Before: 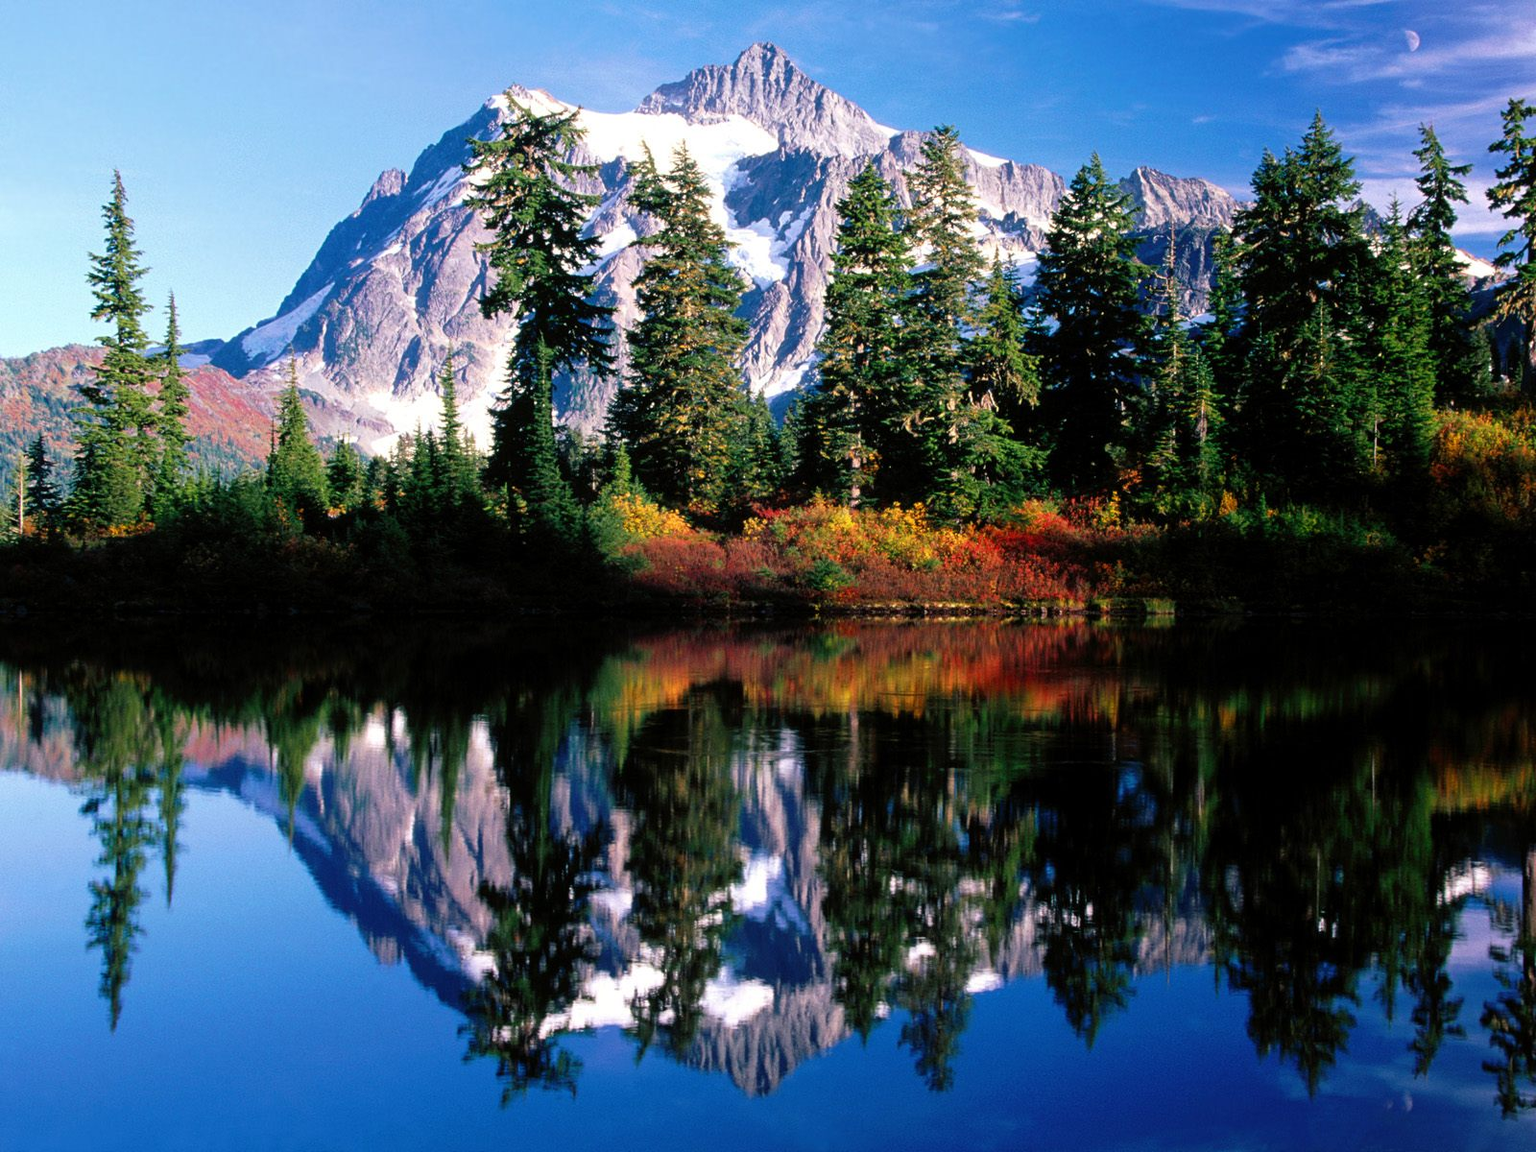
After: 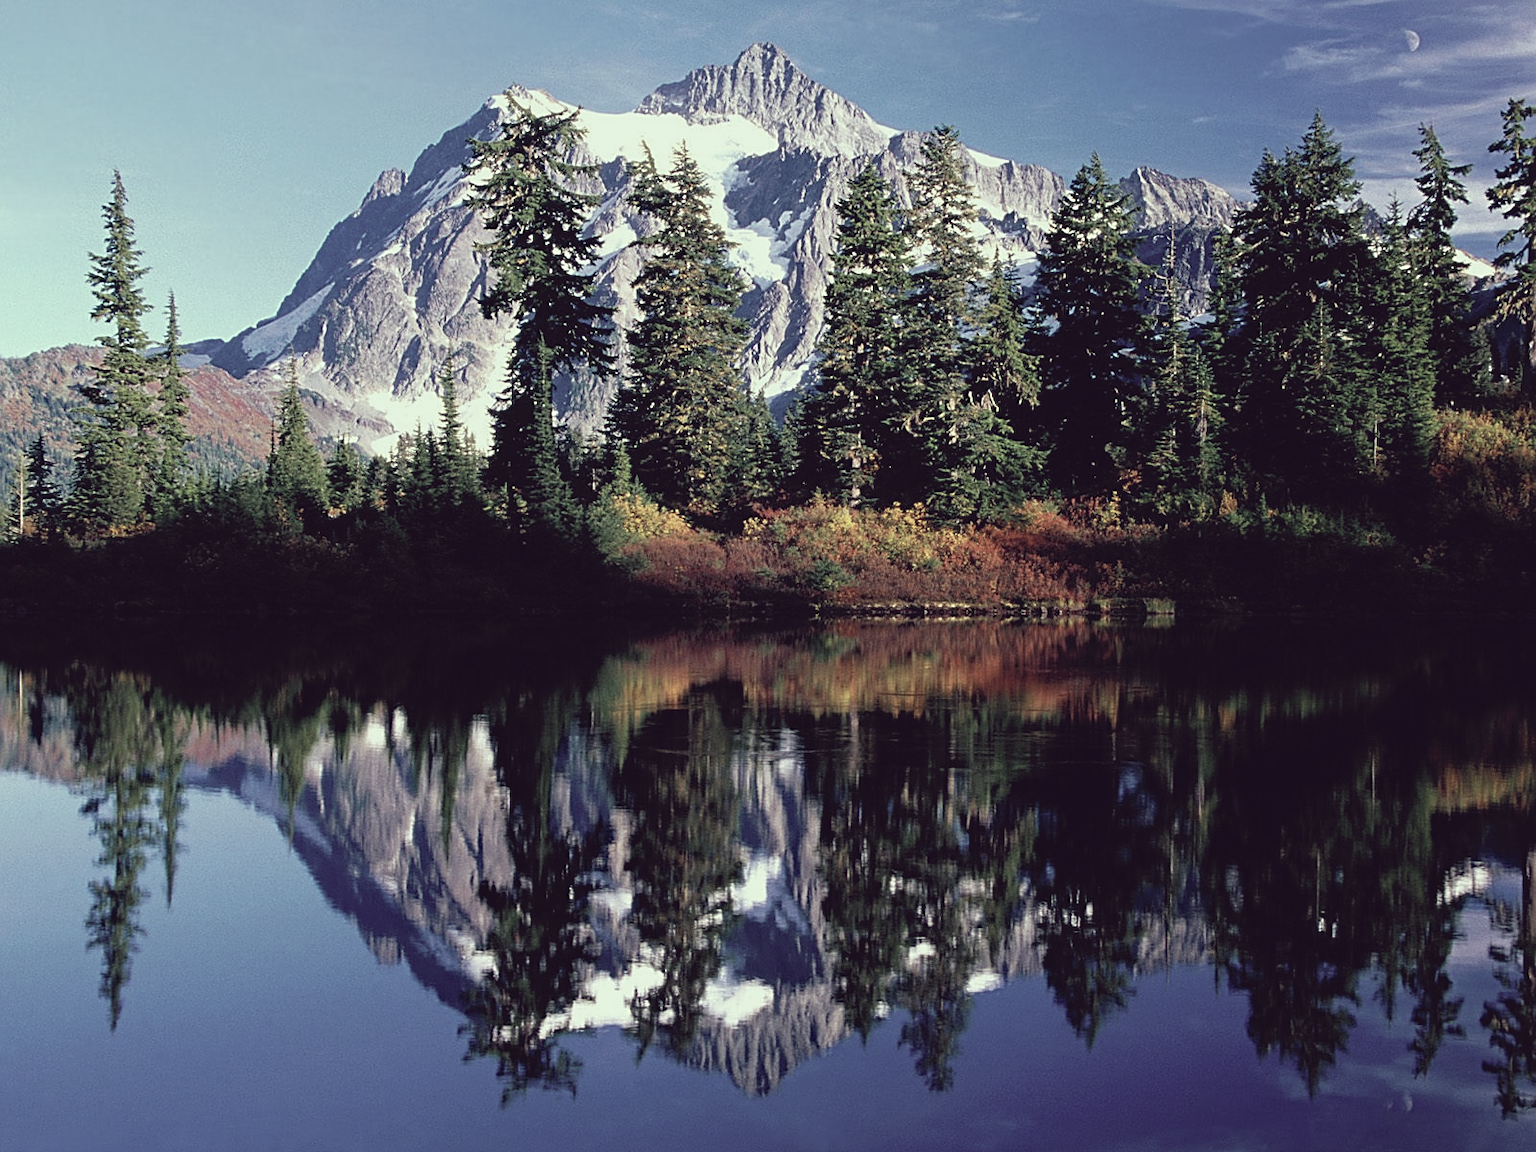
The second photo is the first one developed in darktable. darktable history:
contrast brightness saturation: contrast -0.11
haze removal: compatibility mode true, adaptive false
sharpen: on, module defaults
color correction: highlights a* -20.17, highlights b* 20.27, shadows a* 20.03, shadows b* -20.46, saturation 0.43
